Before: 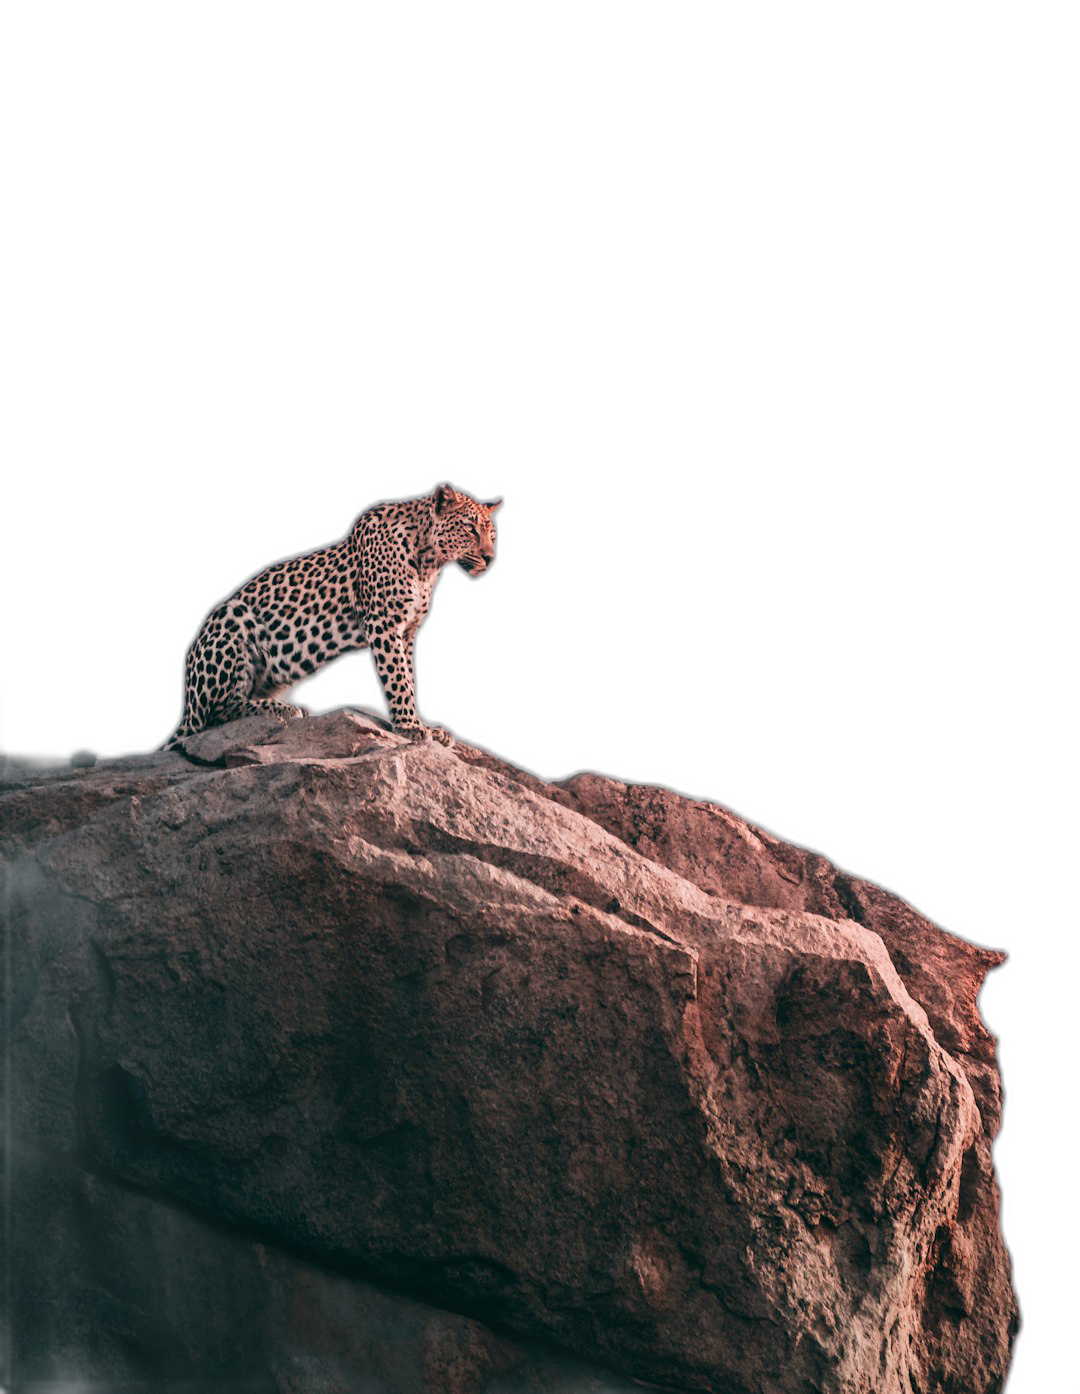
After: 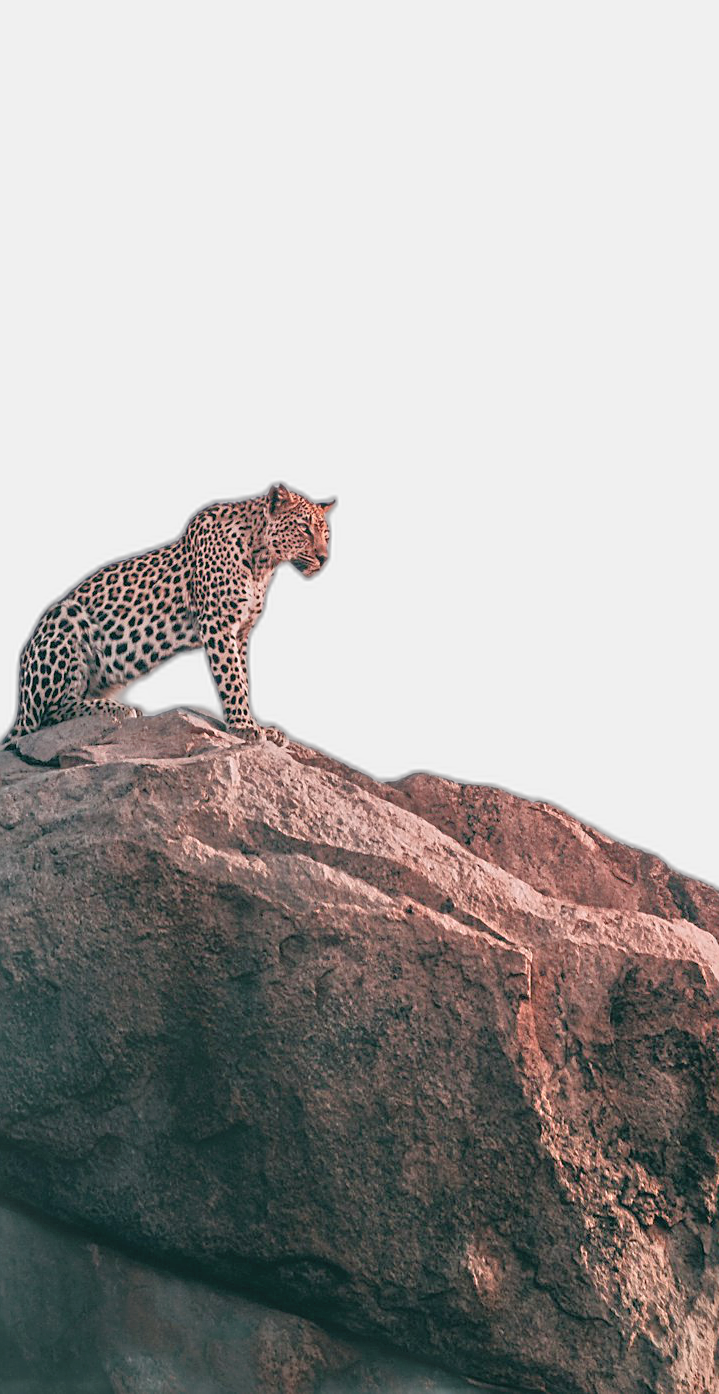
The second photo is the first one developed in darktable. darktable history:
sharpen: on, module defaults
crop and rotate: left 15.451%, right 17.965%
tone equalizer: -7 EV 0.153 EV, -6 EV 0.562 EV, -5 EV 1.16 EV, -4 EV 1.34 EV, -3 EV 1.12 EV, -2 EV 0.6 EV, -1 EV 0.158 EV
contrast brightness saturation: contrast -0.104, saturation -0.093
